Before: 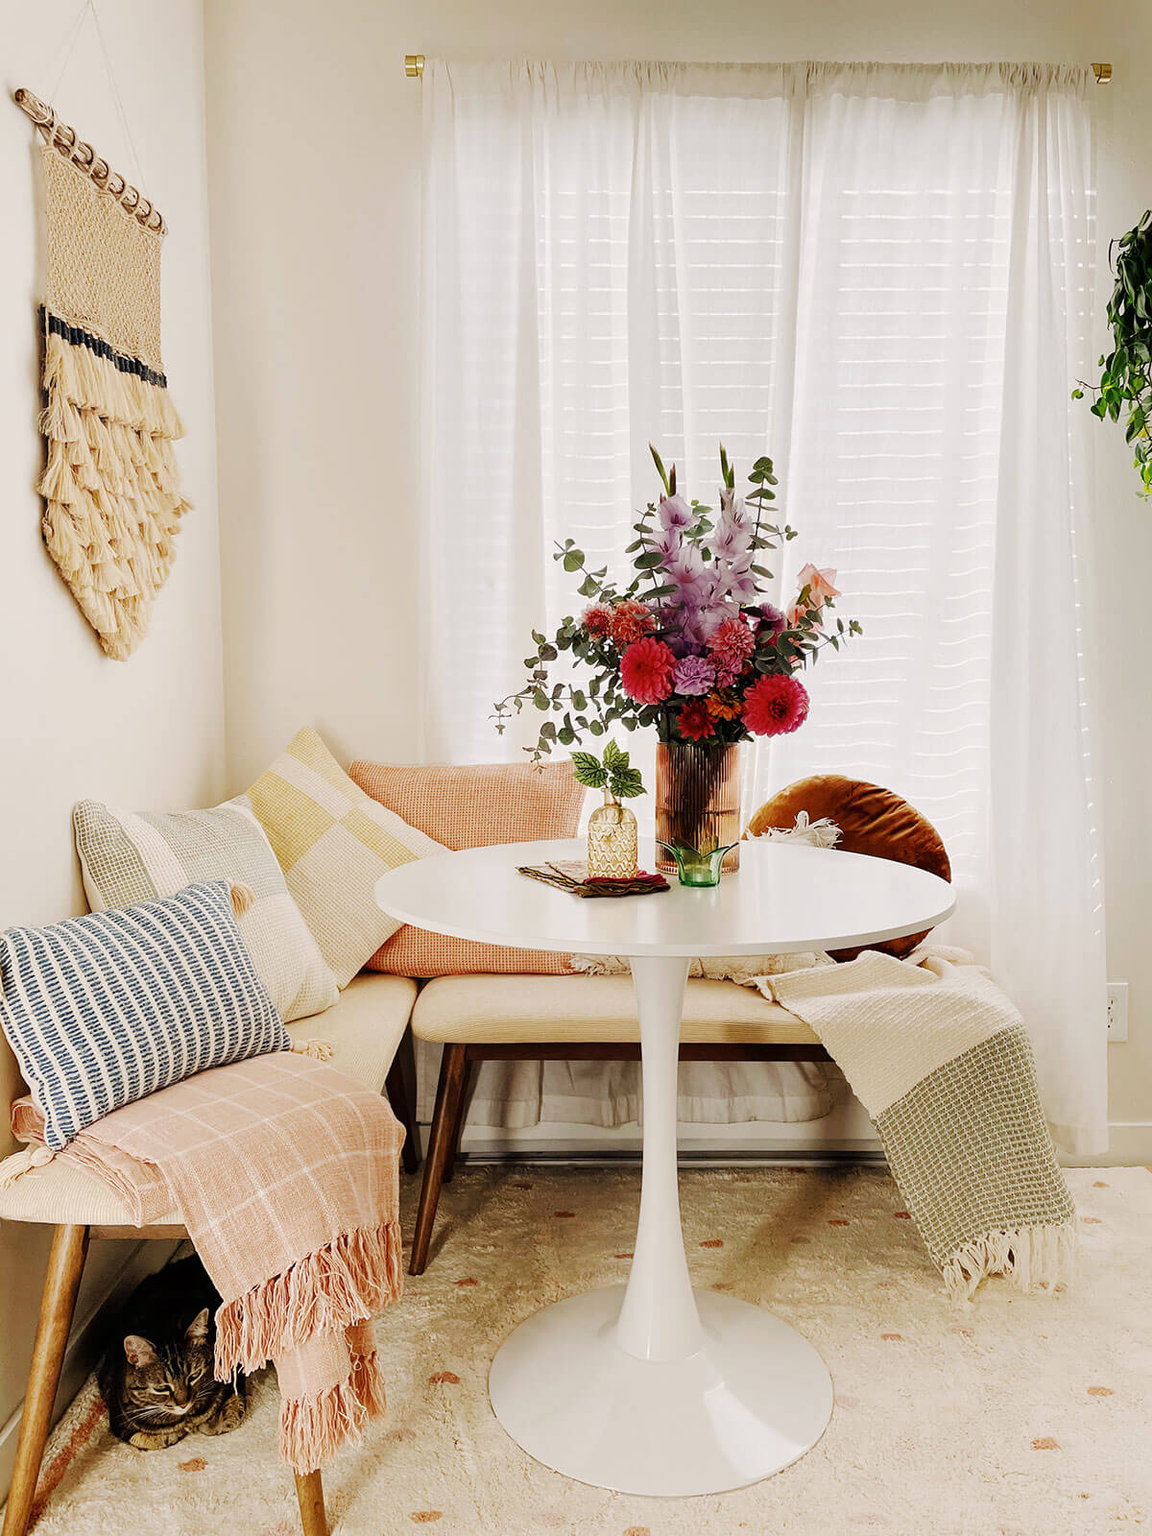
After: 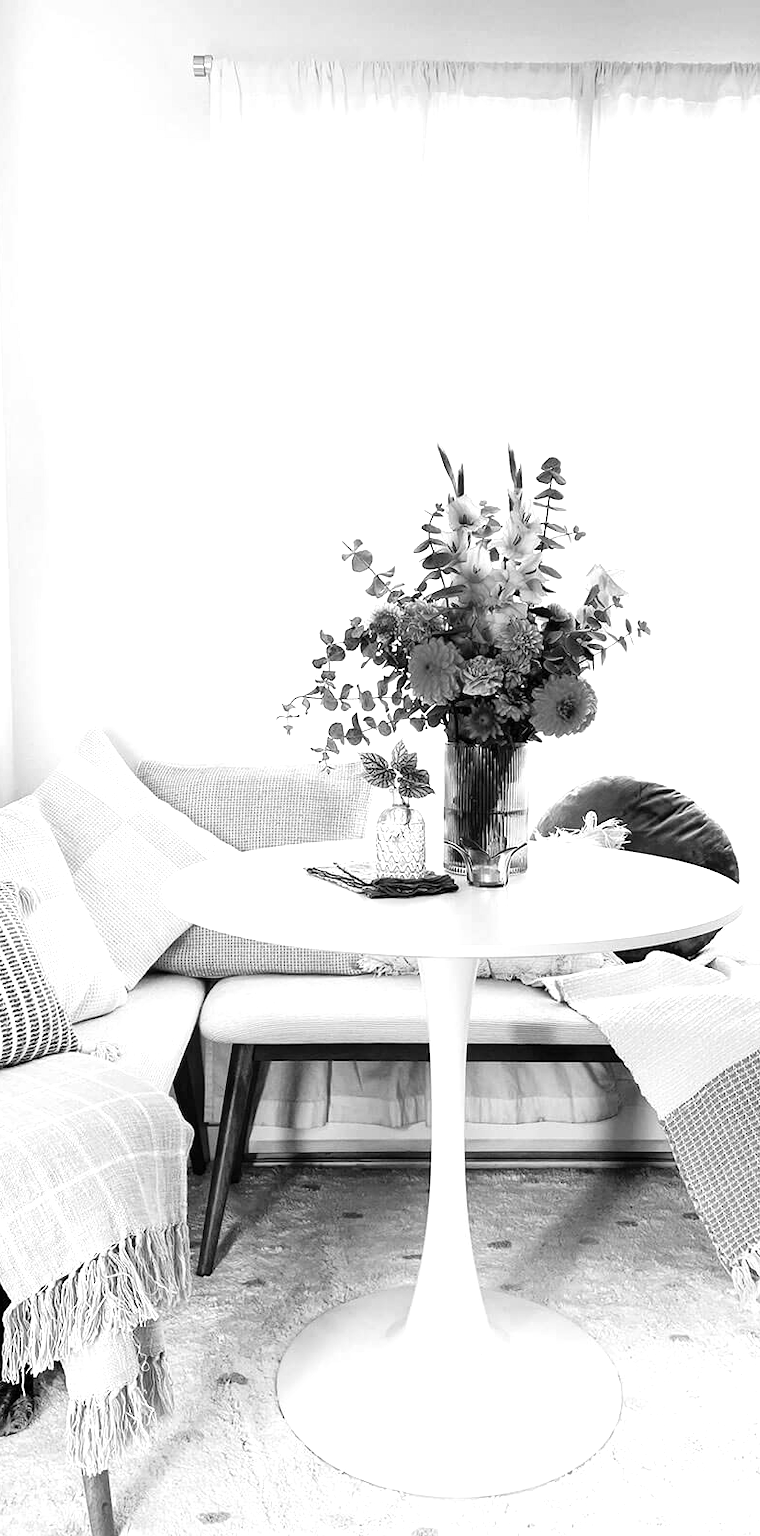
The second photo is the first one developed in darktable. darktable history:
levels: levels [0, 0.394, 0.787]
monochrome: on, module defaults
crop and rotate: left 18.442%, right 15.508%
